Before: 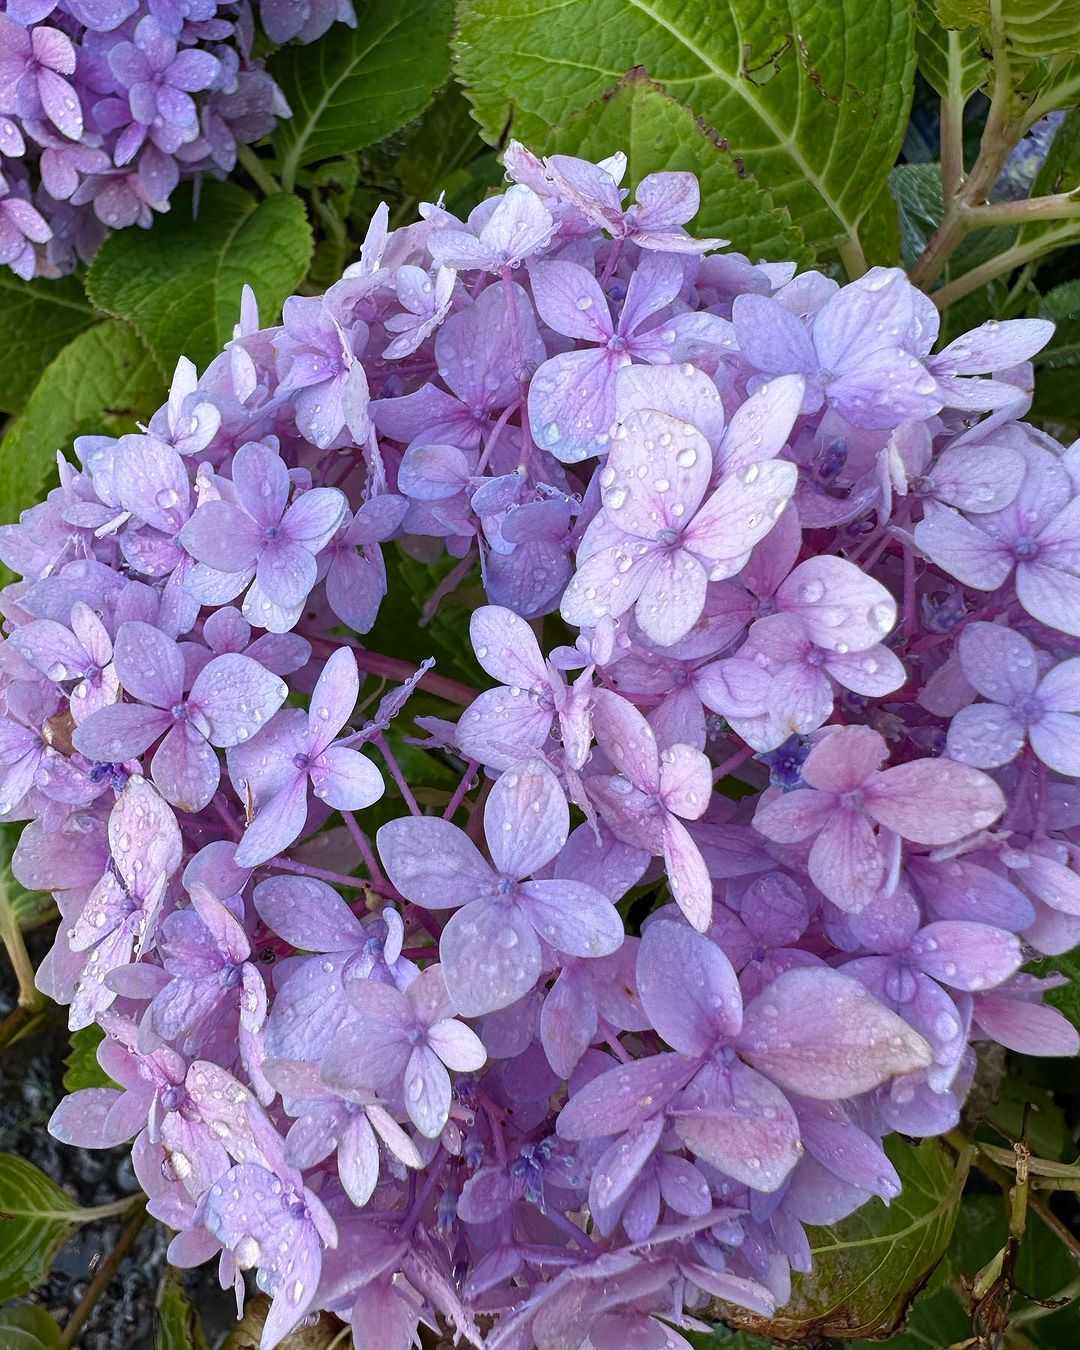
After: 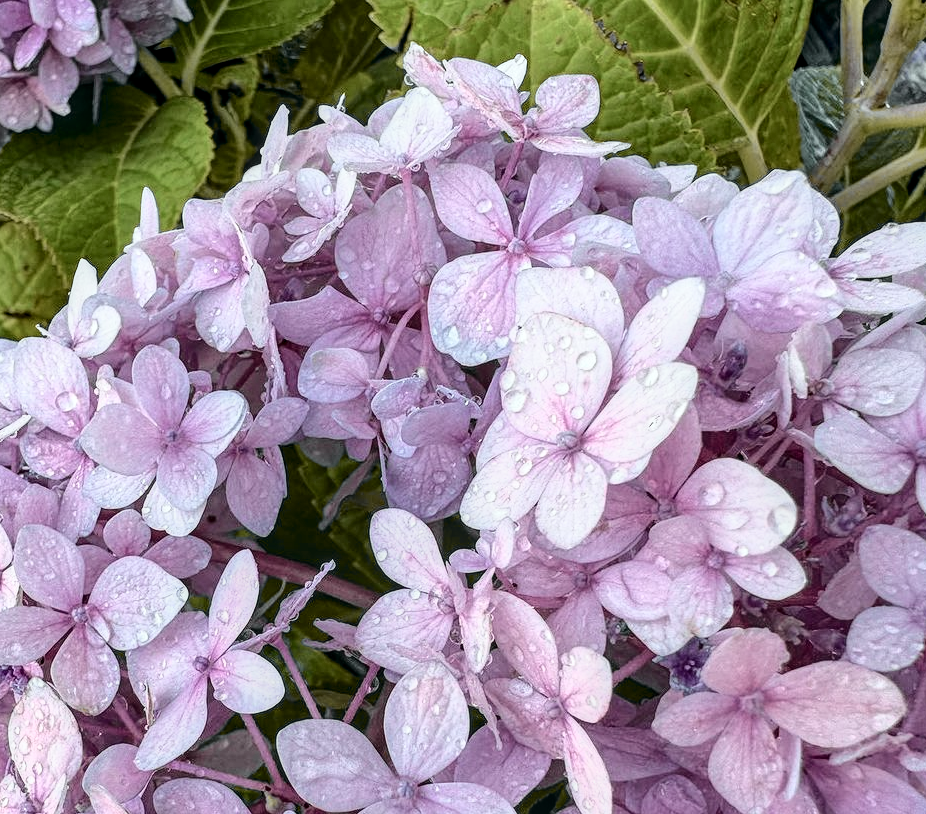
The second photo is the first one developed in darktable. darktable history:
tone curve: curves: ch0 [(0, 0.015) (0.084, 0.074) (0.162, 0.165) (0.304, 0.382) (0.466, 0.576) (0.654, 0.741) (0.848, 0.906) (0.984, 0.963)]; ch1 [(0, 0) (0.34, 0.235) (0.46, 0.46) (0.515, 0.502) (0.553, 0.567) (0.764, 0.815) (1, 1)]; ch2 [(0, 0) (0.44, 0.458) (0.479, 0.492) (0.524, 0.507) (0.547, 0.579) (0.673, 0.712) (1, 1)], color space Lab, independent channels, preserve colors none
local contrast: detail 130%
crop and rotate: left 9.277%, top 7.247%, right 4.952%, bottom 32.39%
contrast brightness saturation: contrast 0.101, saturation -0.361
